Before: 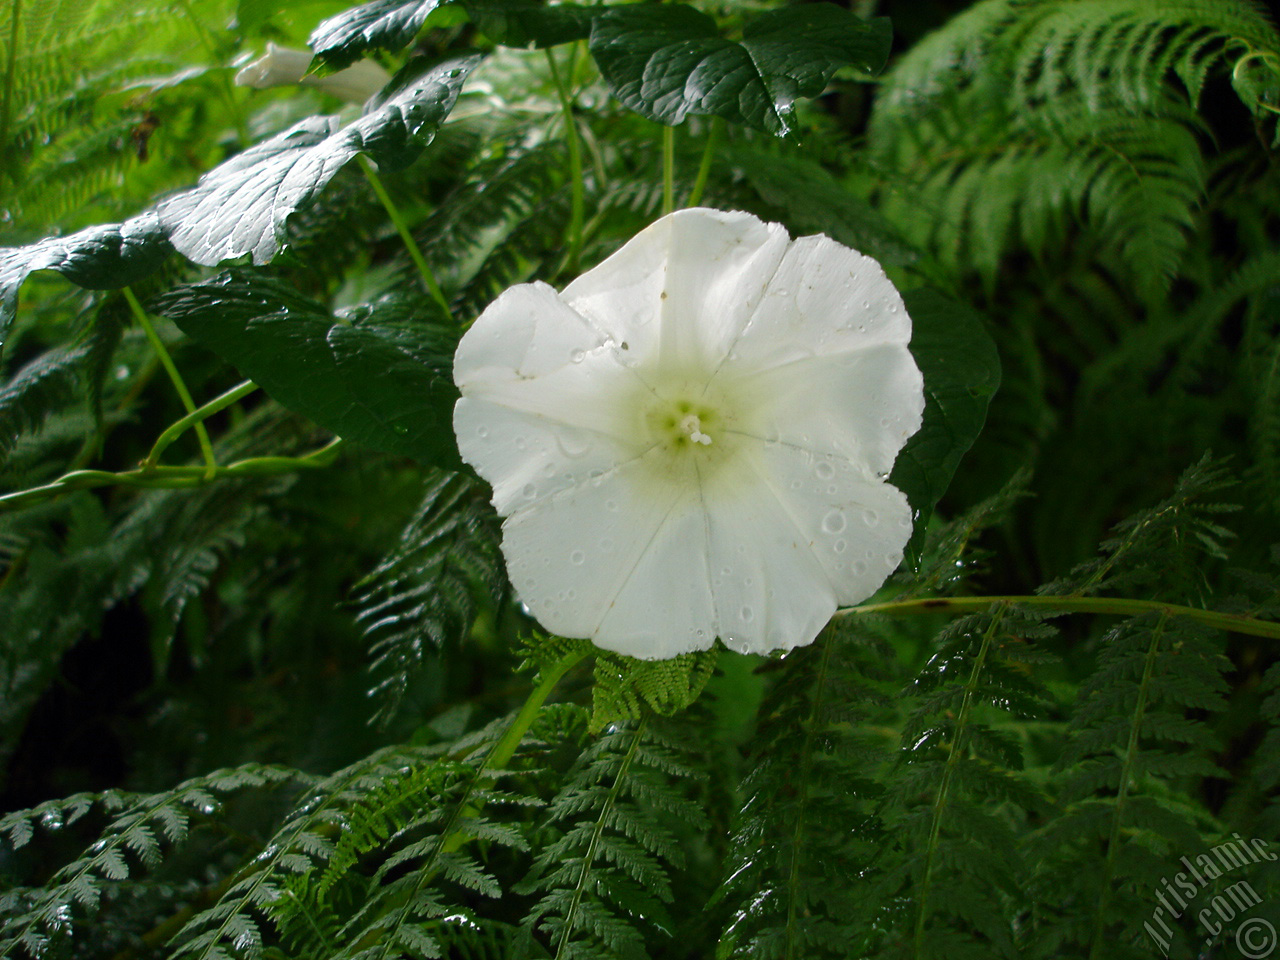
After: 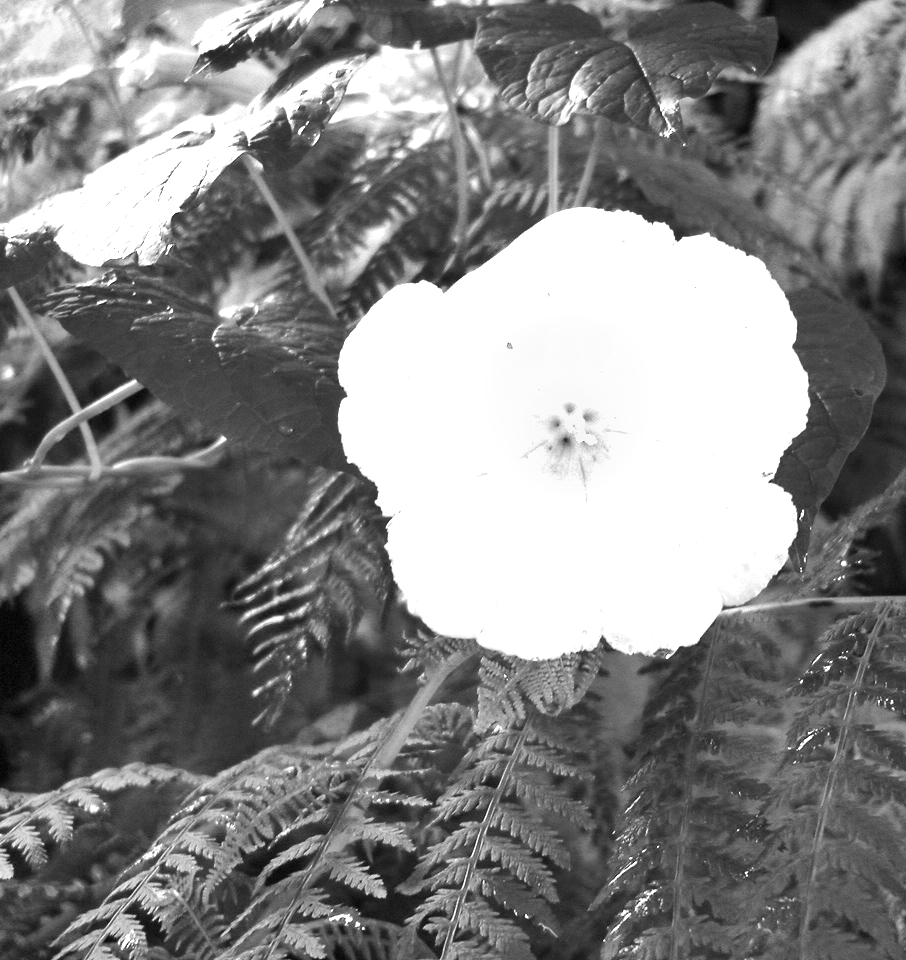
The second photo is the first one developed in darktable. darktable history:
exposure: black level correction 0, exposure 1.675 EV, compensate exposure bias true, compensate highlight preservation false
crop and rotate: left 9.061%, right 20.142%
monochrome: on, module defaults
shadows and highlights: shadows 60, soften with gaussian
